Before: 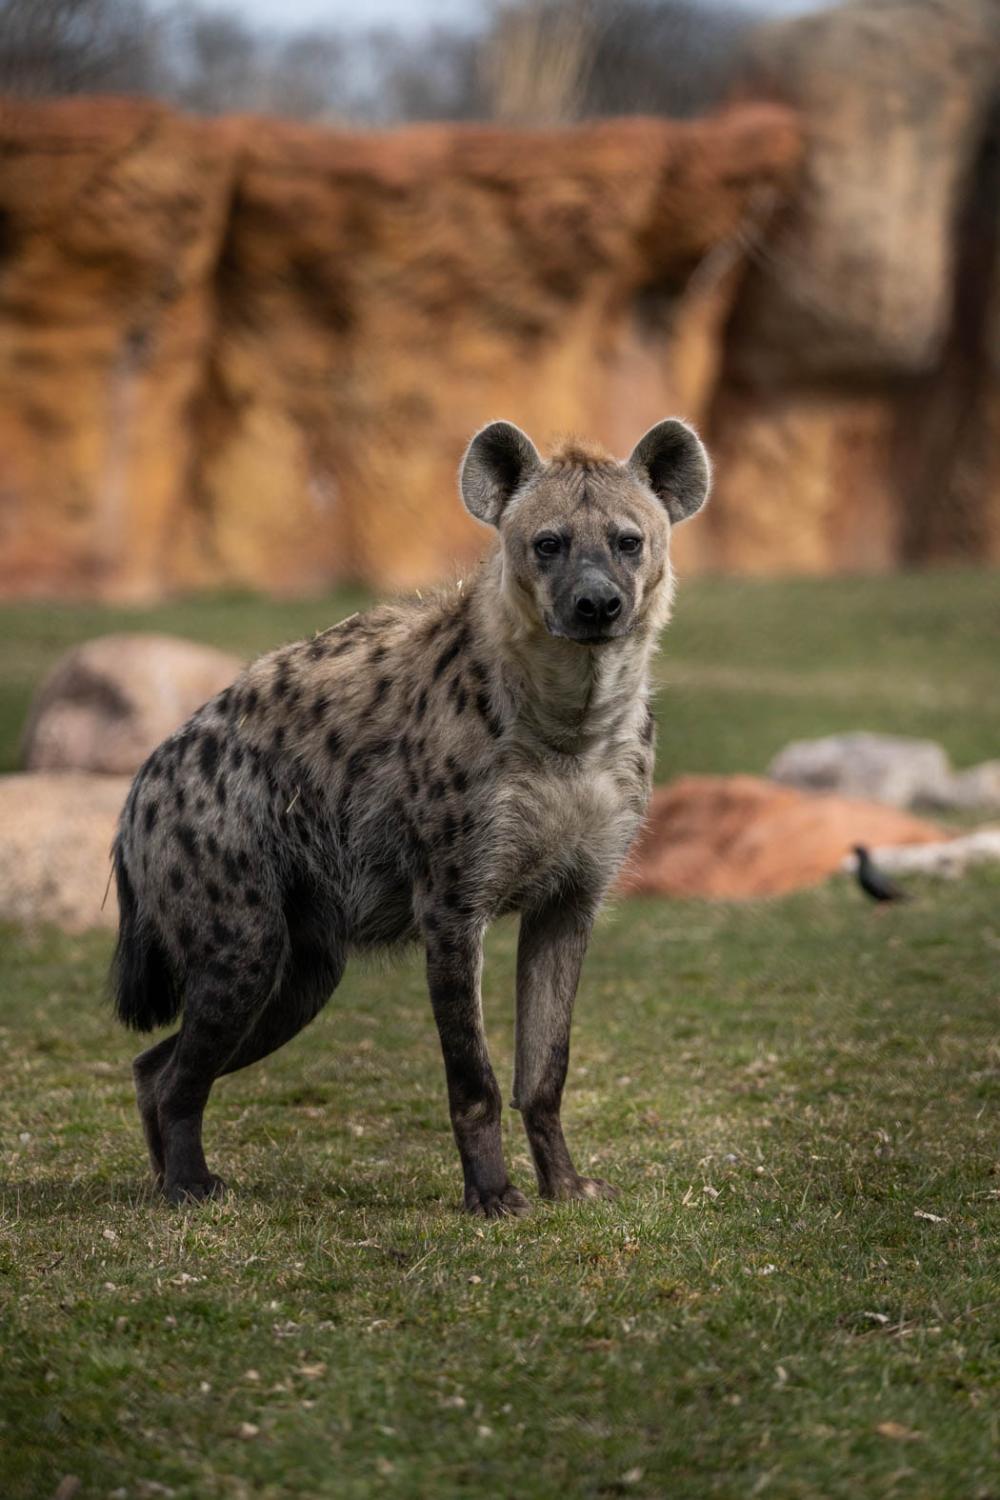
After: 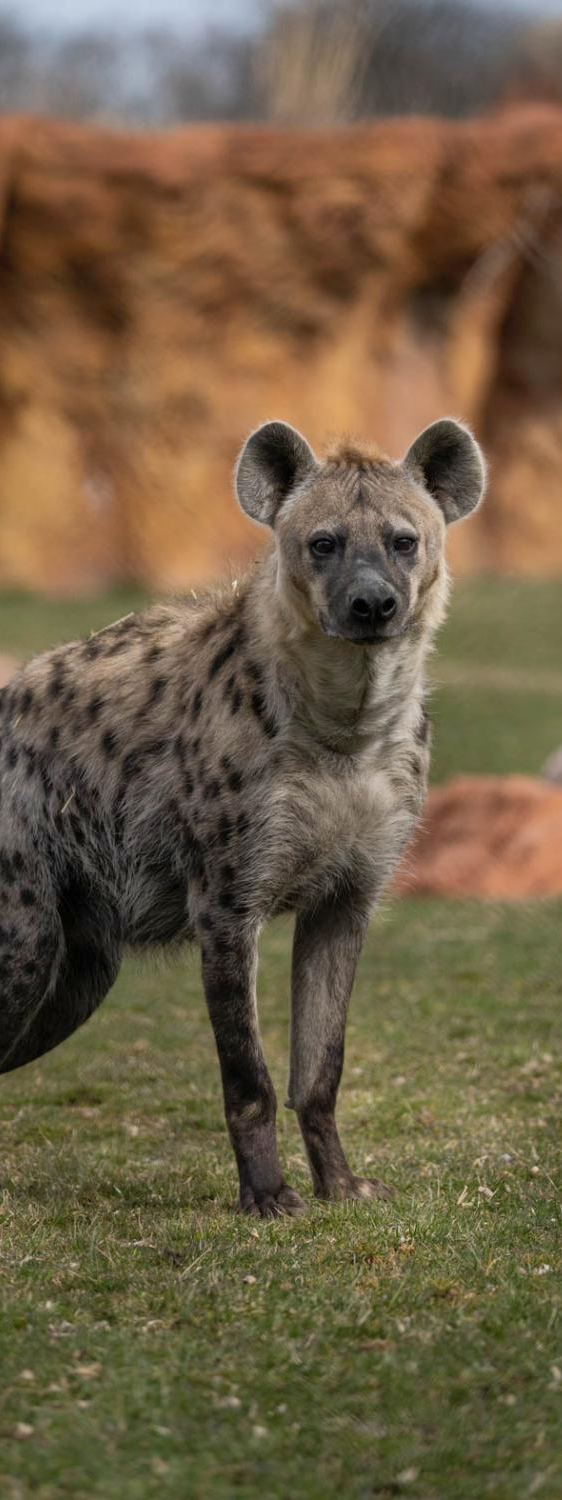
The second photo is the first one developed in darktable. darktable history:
crop and rotate: left 22.516%, right 21.234%
shadows and highlights: on, module defaults
